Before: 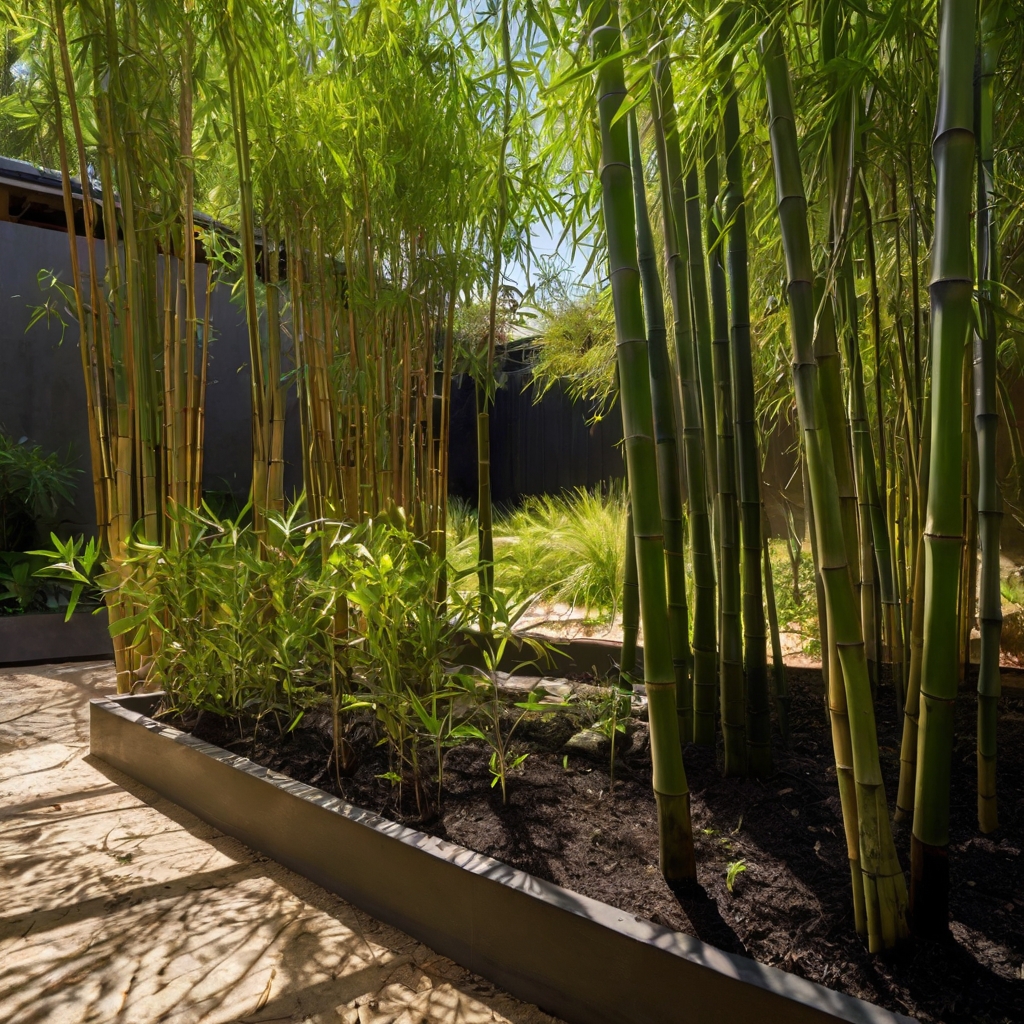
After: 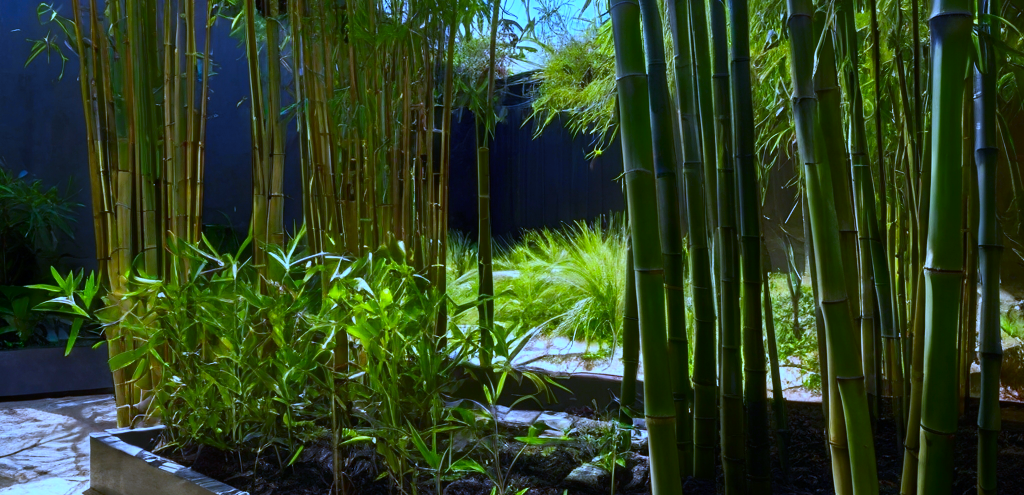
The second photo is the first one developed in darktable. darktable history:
crop and rotate: top 26.056%, bottom 25.543%
contrast brightness saturation: contrast 0.16, saturation 0.32
white balance: red 0.766, blue 1.537
